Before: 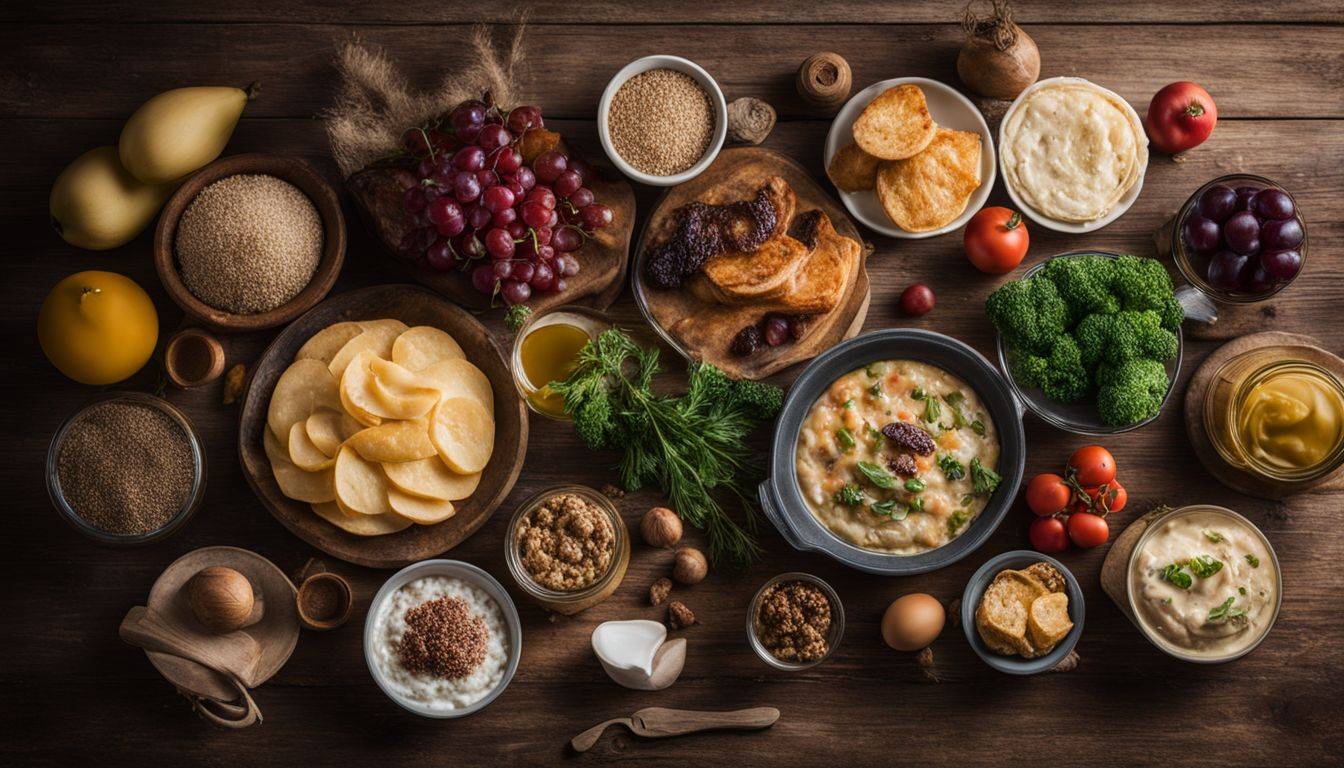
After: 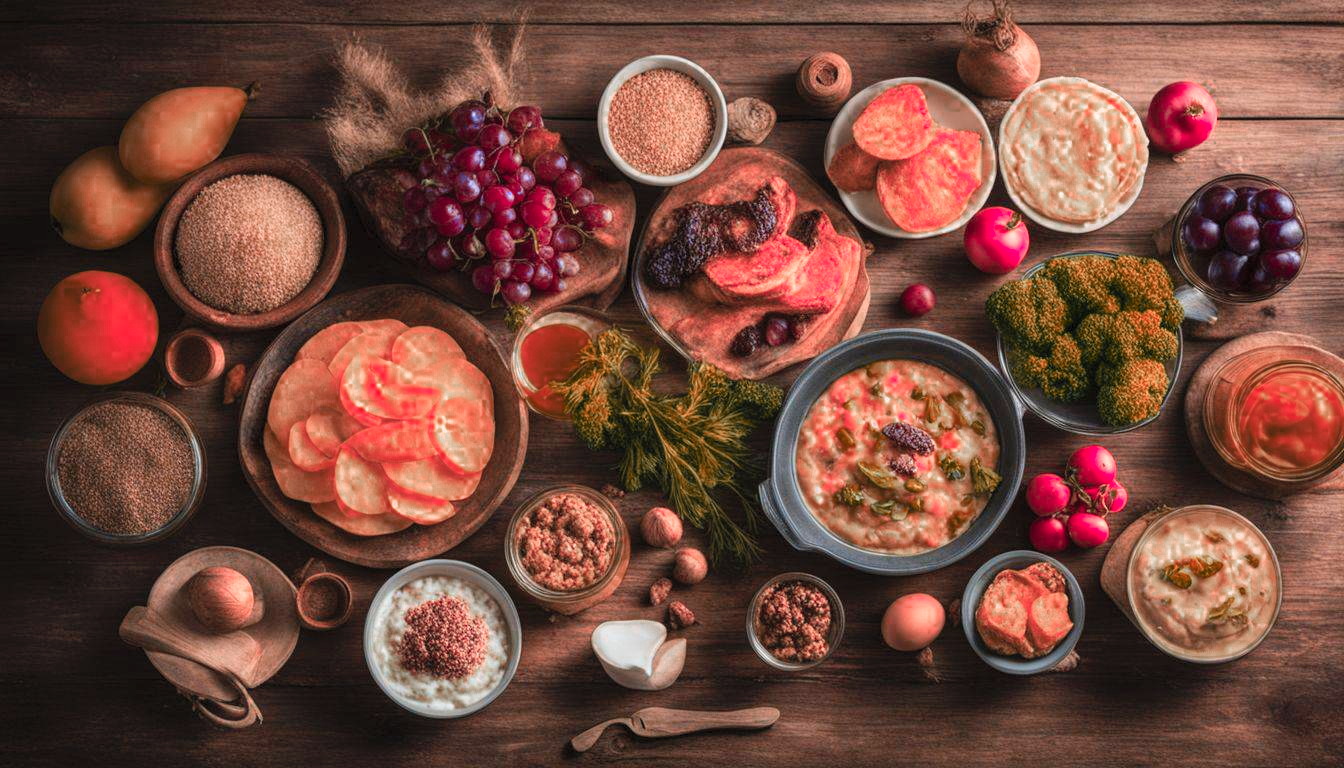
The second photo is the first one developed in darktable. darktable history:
contrast brightness saturation: contrast 0.07, brightness 0.18, saturation 0.4
color zones: curves: ch0 [(0.006, 0.385) (0.143, 0.563) (0.243, 0.321) (0.352, 0.464) (0.516, 0.456) (0.625, 0.5) (0.75, 0.5) (0.875, 0.5)]; ch1 [(0, 0.5) (0.134, 0.504) (0.246, 0.463) (0.421, 0.515) (0.5, 0.56) (0.625, 0.5) (0.75, 0.5) (0.875, 0.5)]; ch2 [(0, 0.5) (0.131, 0.426) (0.307, 0.289) (0.38, 0.188) (0.513, 0.216) (0.625, 0.548) (0.75, 0.468) (0.838, 0.396) (0.971, 0.311)]
